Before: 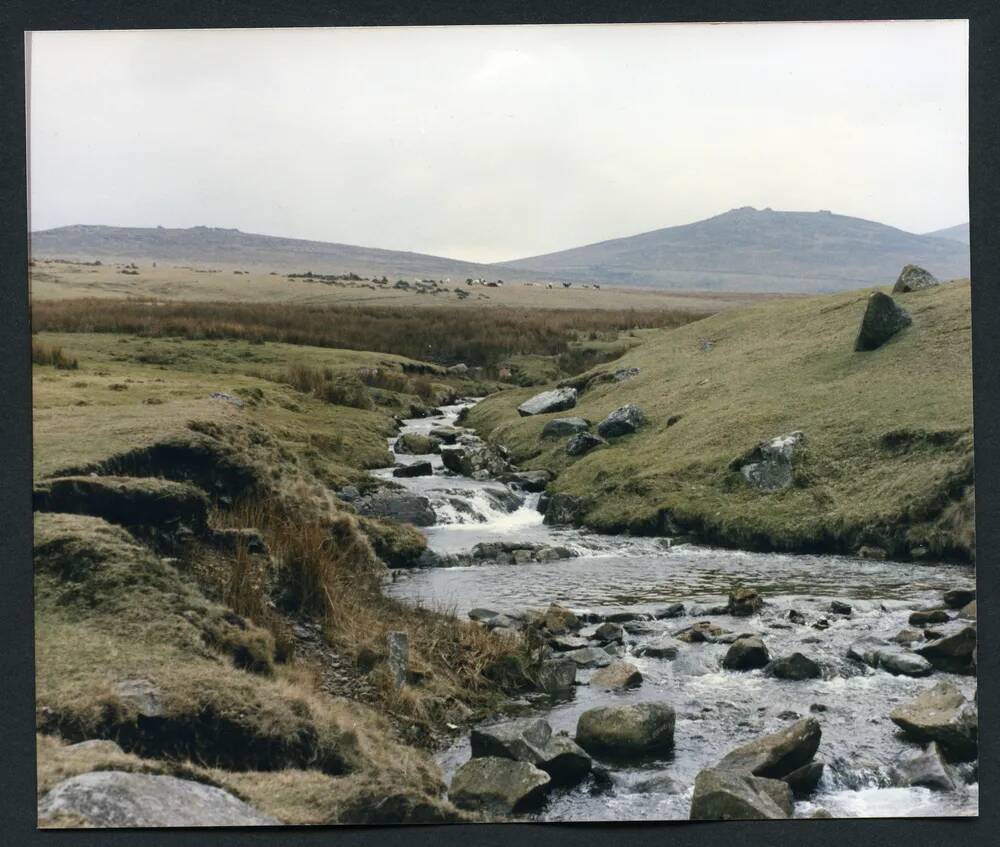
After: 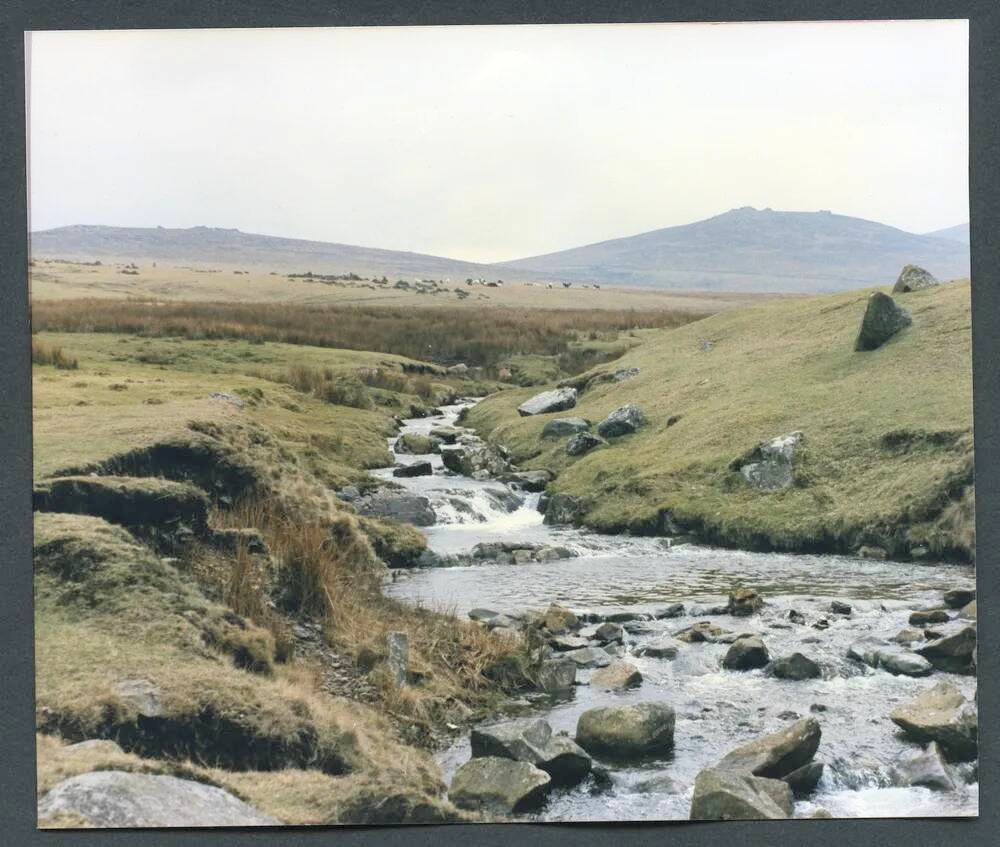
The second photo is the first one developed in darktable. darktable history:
contrast brightness saturation: contrast 0.1, brightness 0.3, saturation 0.14
shadows and highlights: shadows 37.27, highlights -28.18, soften with gaussian
